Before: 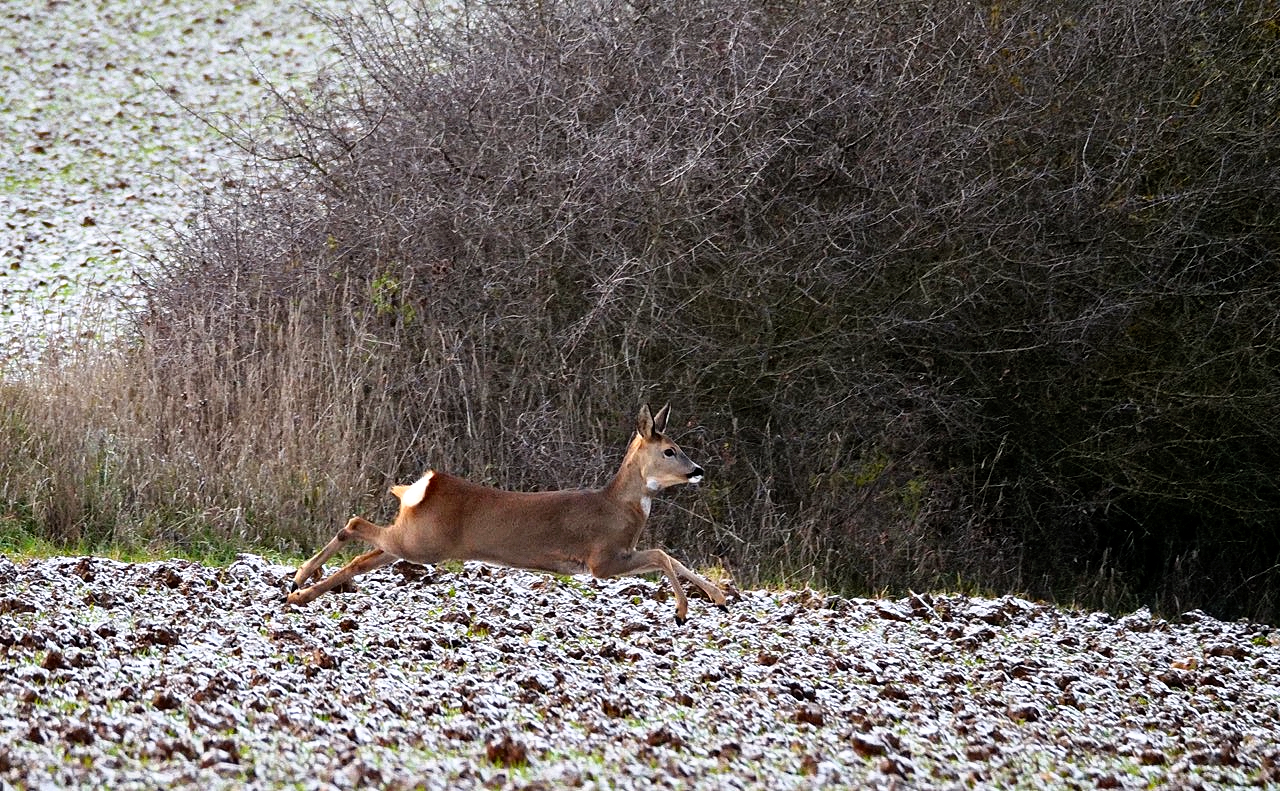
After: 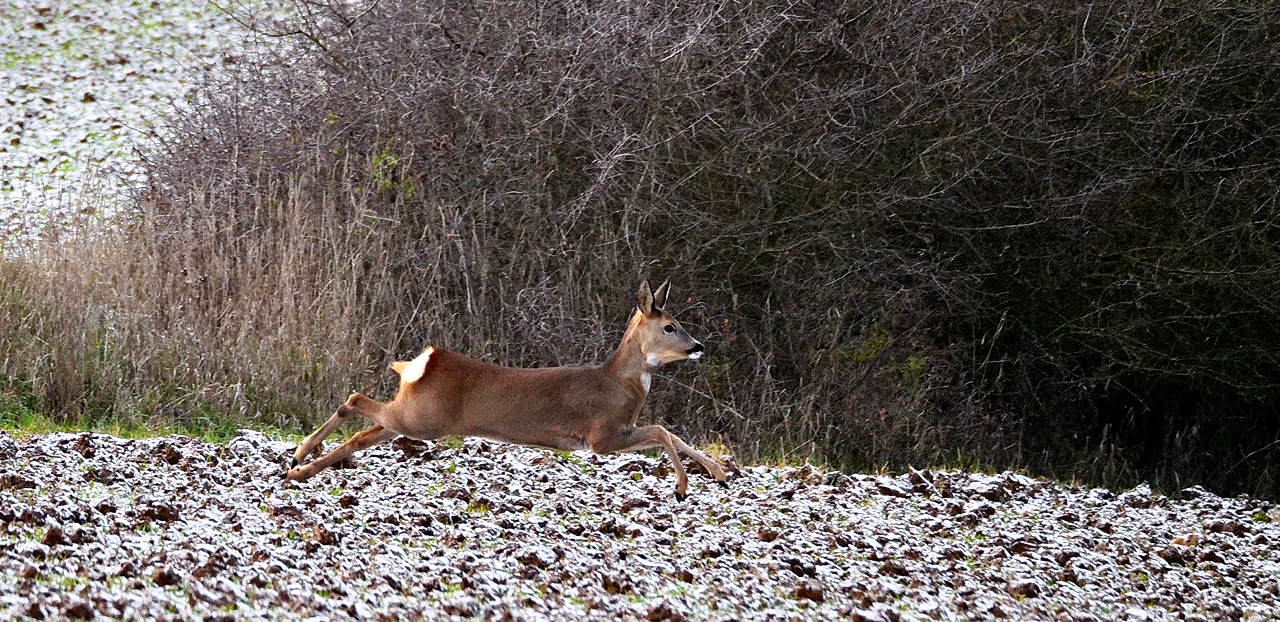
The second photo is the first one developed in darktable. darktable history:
crop and rotate: top 15.774%, bottom 5.506%
